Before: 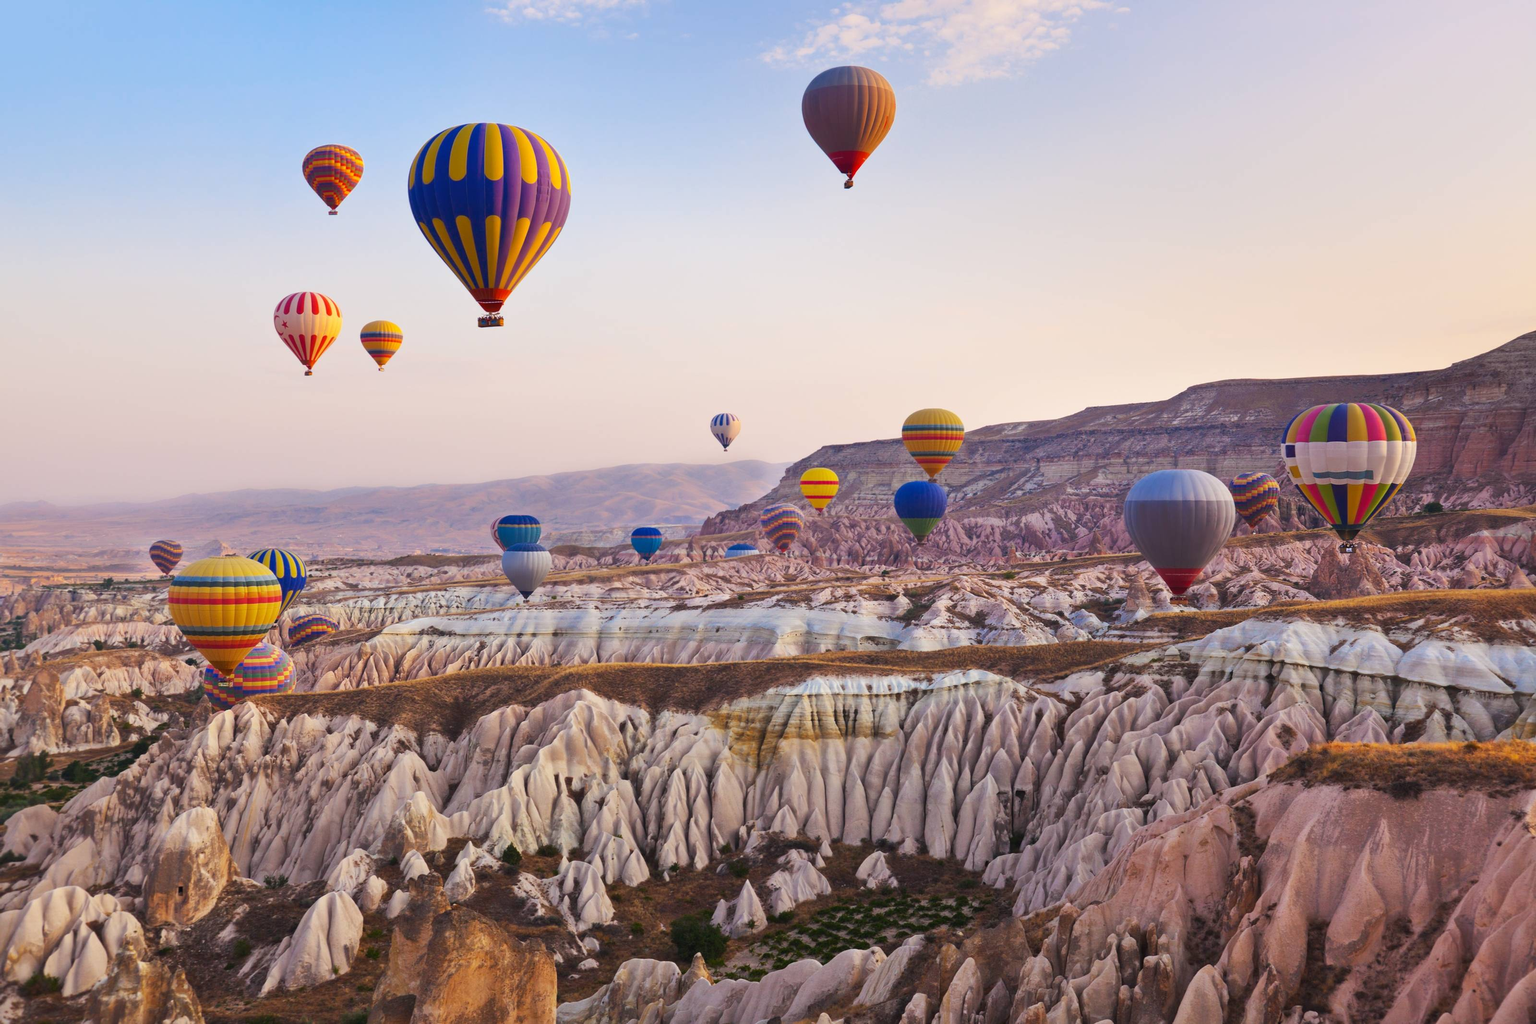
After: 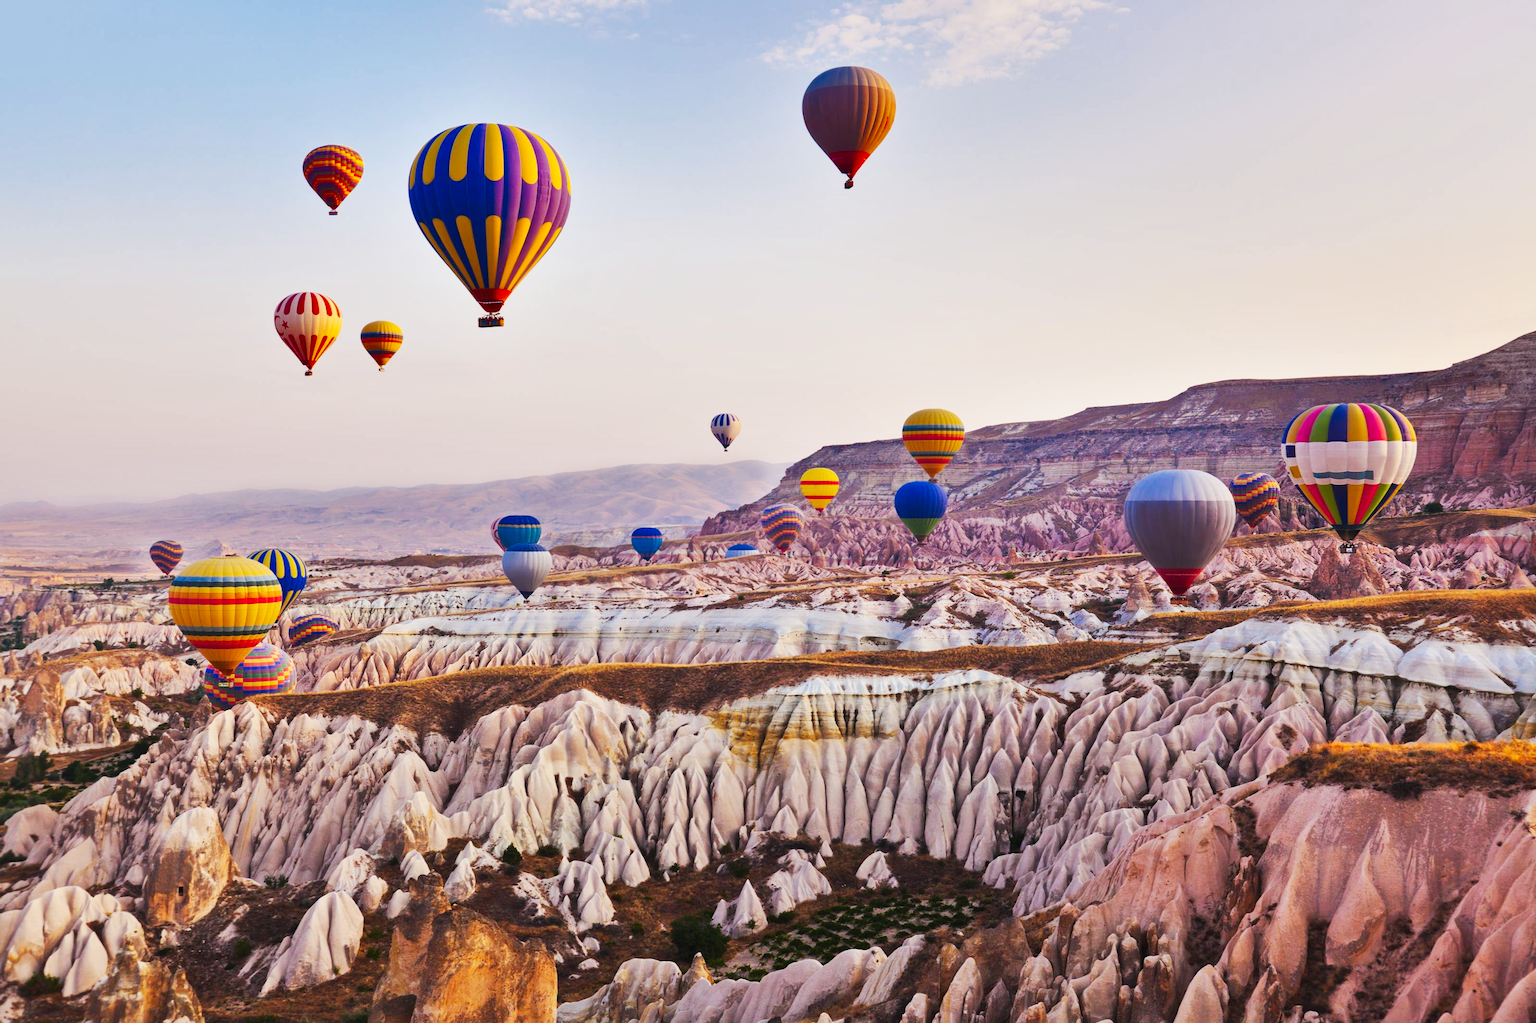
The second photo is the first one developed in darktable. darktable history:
tone curve: curves: ch0 [(0, 0.003) (0.044, 0.032) (0.12, 0.089) (0.197, 0.168) (0.281, 0.273) (0.468, 0.548) (0.588, 0.71) (0.701, 0.815) (0.86, 0.922) (1, 0.982)]; ch1 [(0, 0) (0.247, 0.215) (0.433, 0.382) (0.466, 0.426) (0.493, 0.481) (0.501, 0.5) (0.517, 0.524) (0.557, 0.582) (0.598, 0.651) (0.671, 0.735) (0.796, 0.85) (1, 1)]; ch2 [(0, 0) (0.249, 0.216) (0.357, 0.317) (0.448, 0.432) (0.478, 0.492) (0.498, 0.499) (0.517, 0.53) (0.537, 0.57) (0.569, 0.623) (0.61, 0.663) (0.706, 0.75) (0.808, 0.809) (0.991, 0.968)], preserve colors none
shadows and highlights: shadows 22.31, highlights -49.14, soften with gaussian
